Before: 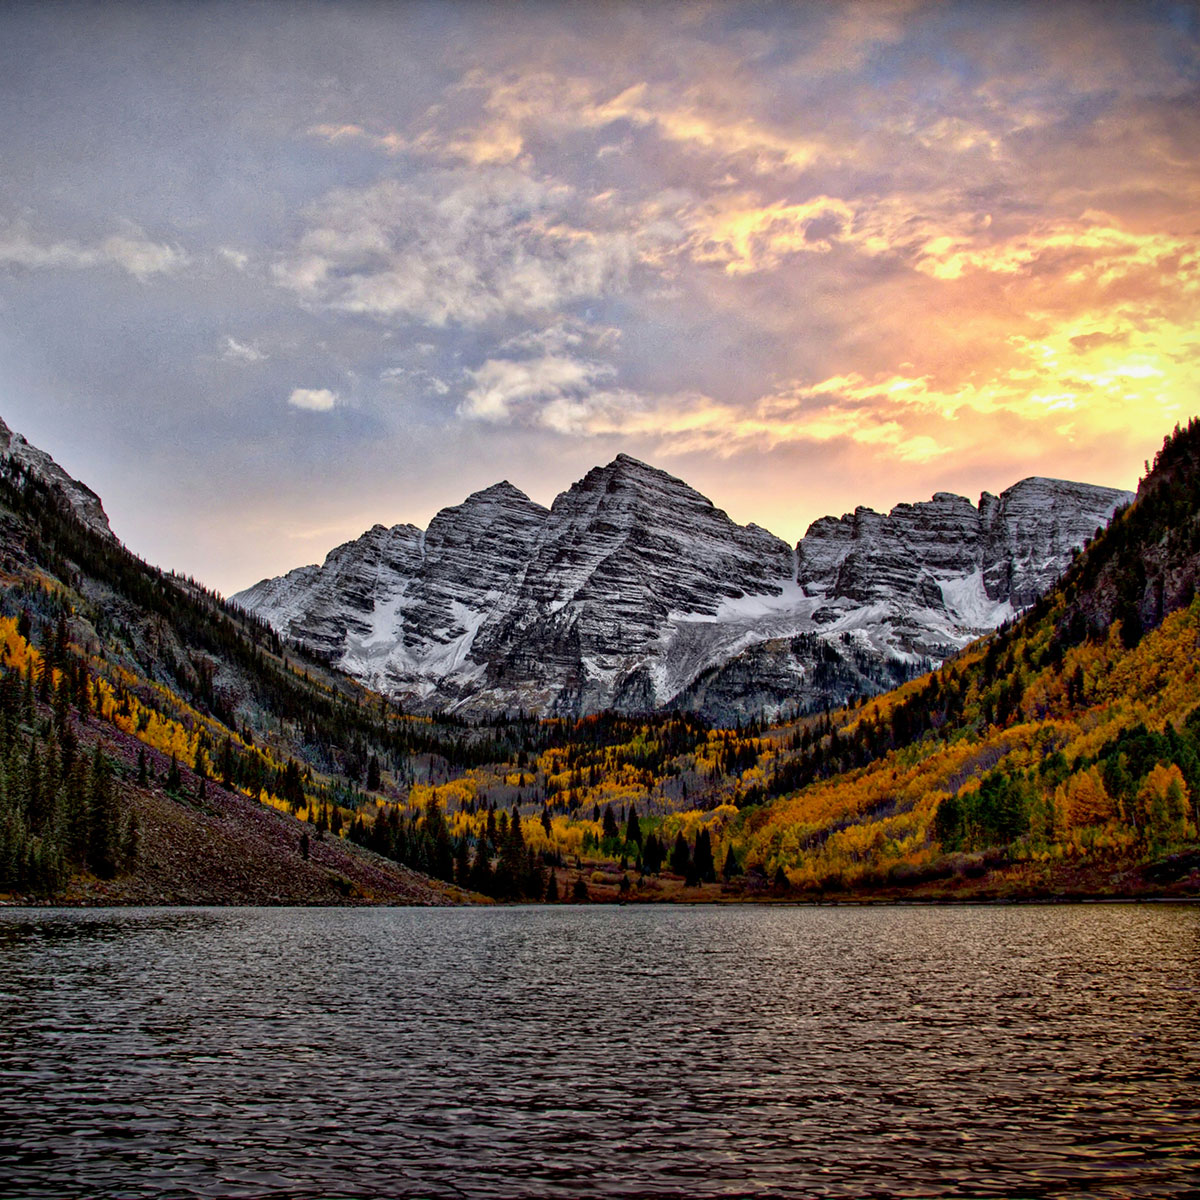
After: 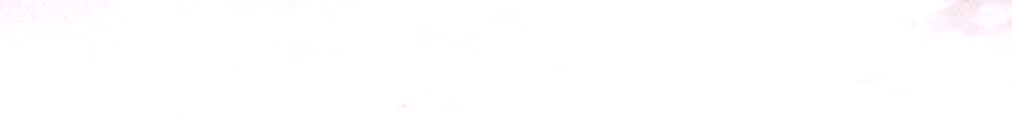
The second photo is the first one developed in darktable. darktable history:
colorize: hue 25.2°, saturation 83%, source mix 82%, lightness 79%, version 1
crop and rotate: left 9.644%, top 9.491%, right 6.021%, bottom 80.509%
